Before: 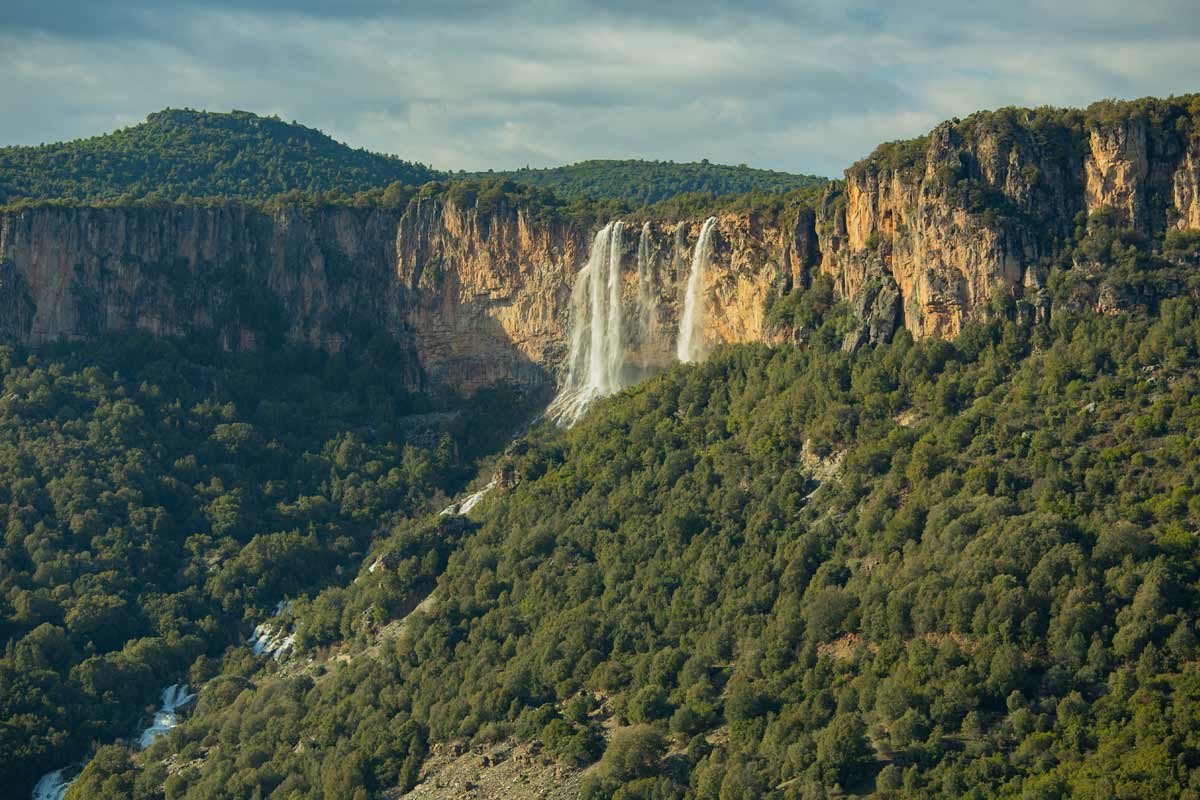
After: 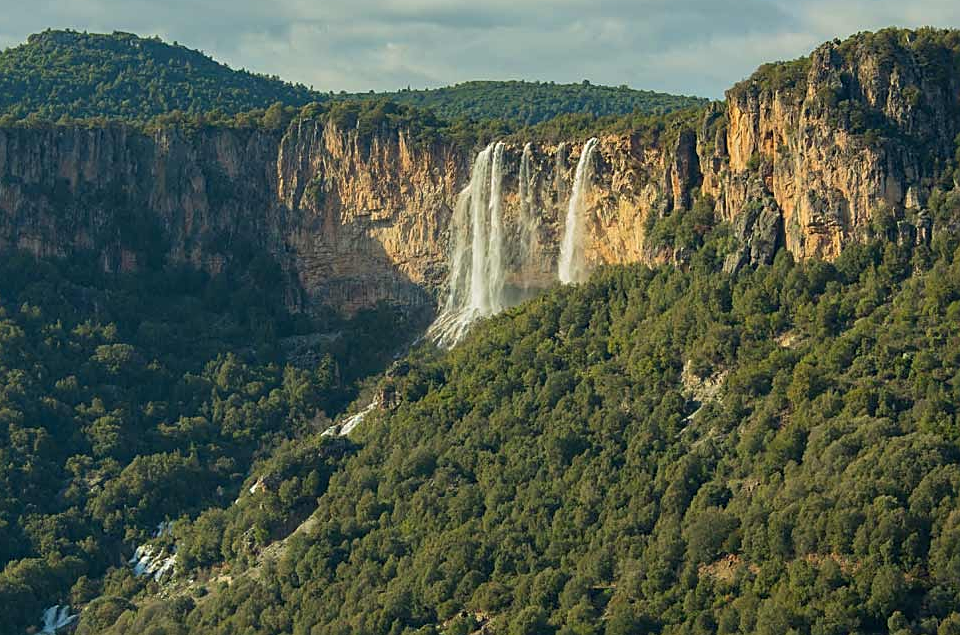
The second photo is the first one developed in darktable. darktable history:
crop and rotate: left 9.951%, top 10.019%, right 10.01%, bottom 10.579%
sharpen: on, module defaults
